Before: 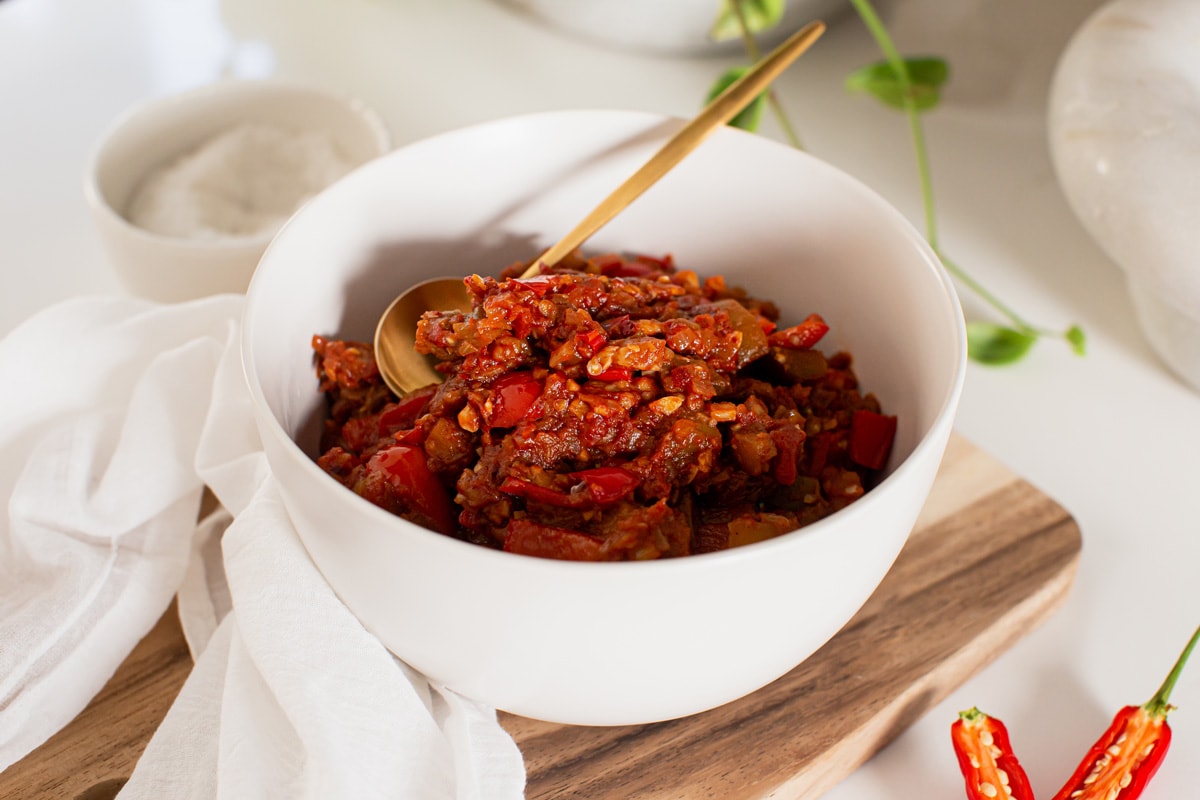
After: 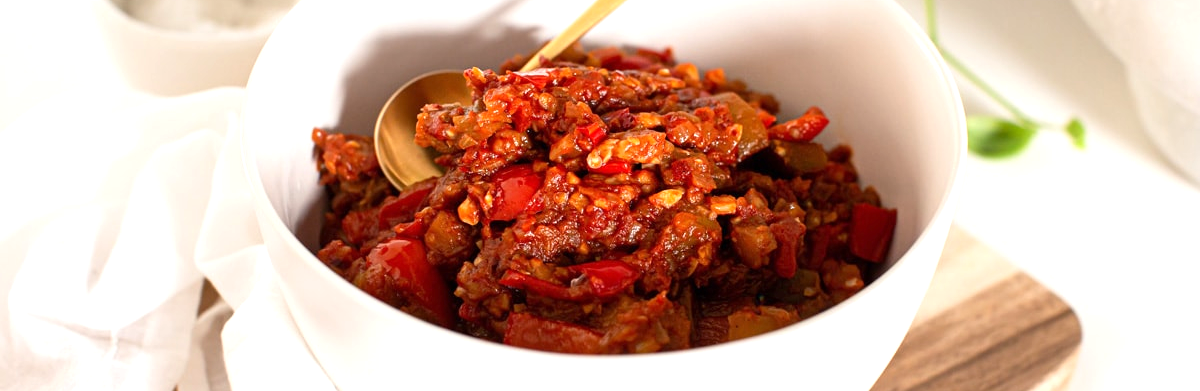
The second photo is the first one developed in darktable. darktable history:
crop and rotate: top 25.895%, bottom 25.169%
exposure: exposure 0.6 EV, compensate exposure bias true, compensate highlight preservation false
